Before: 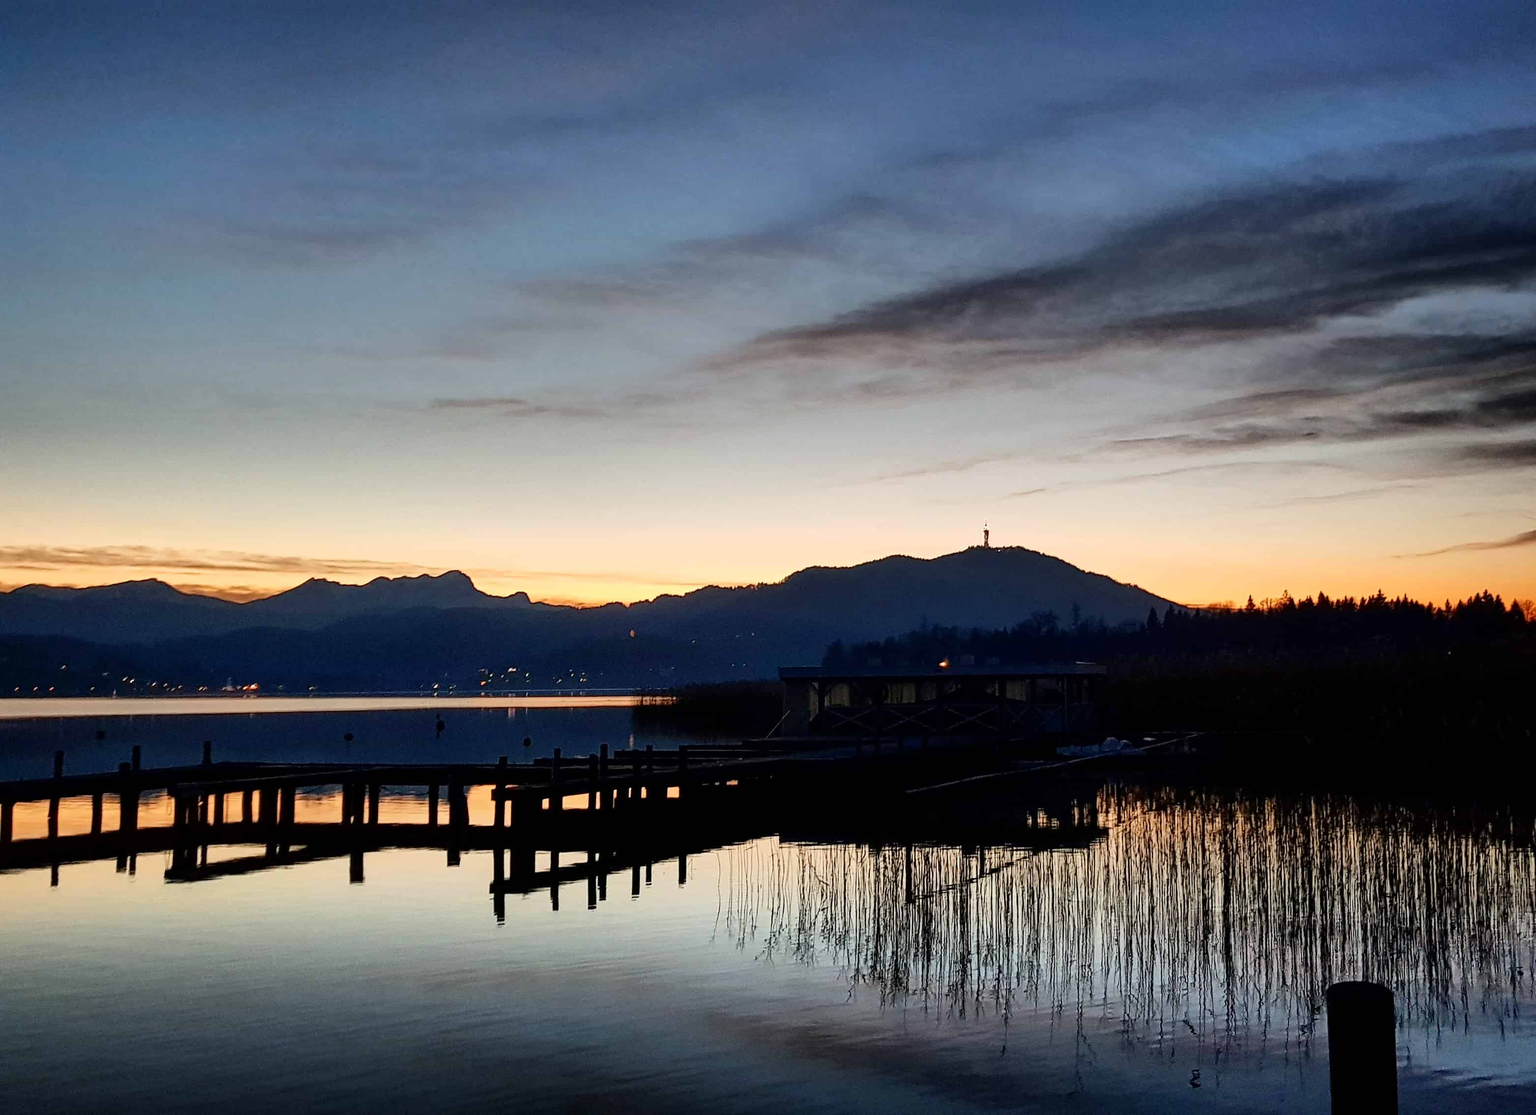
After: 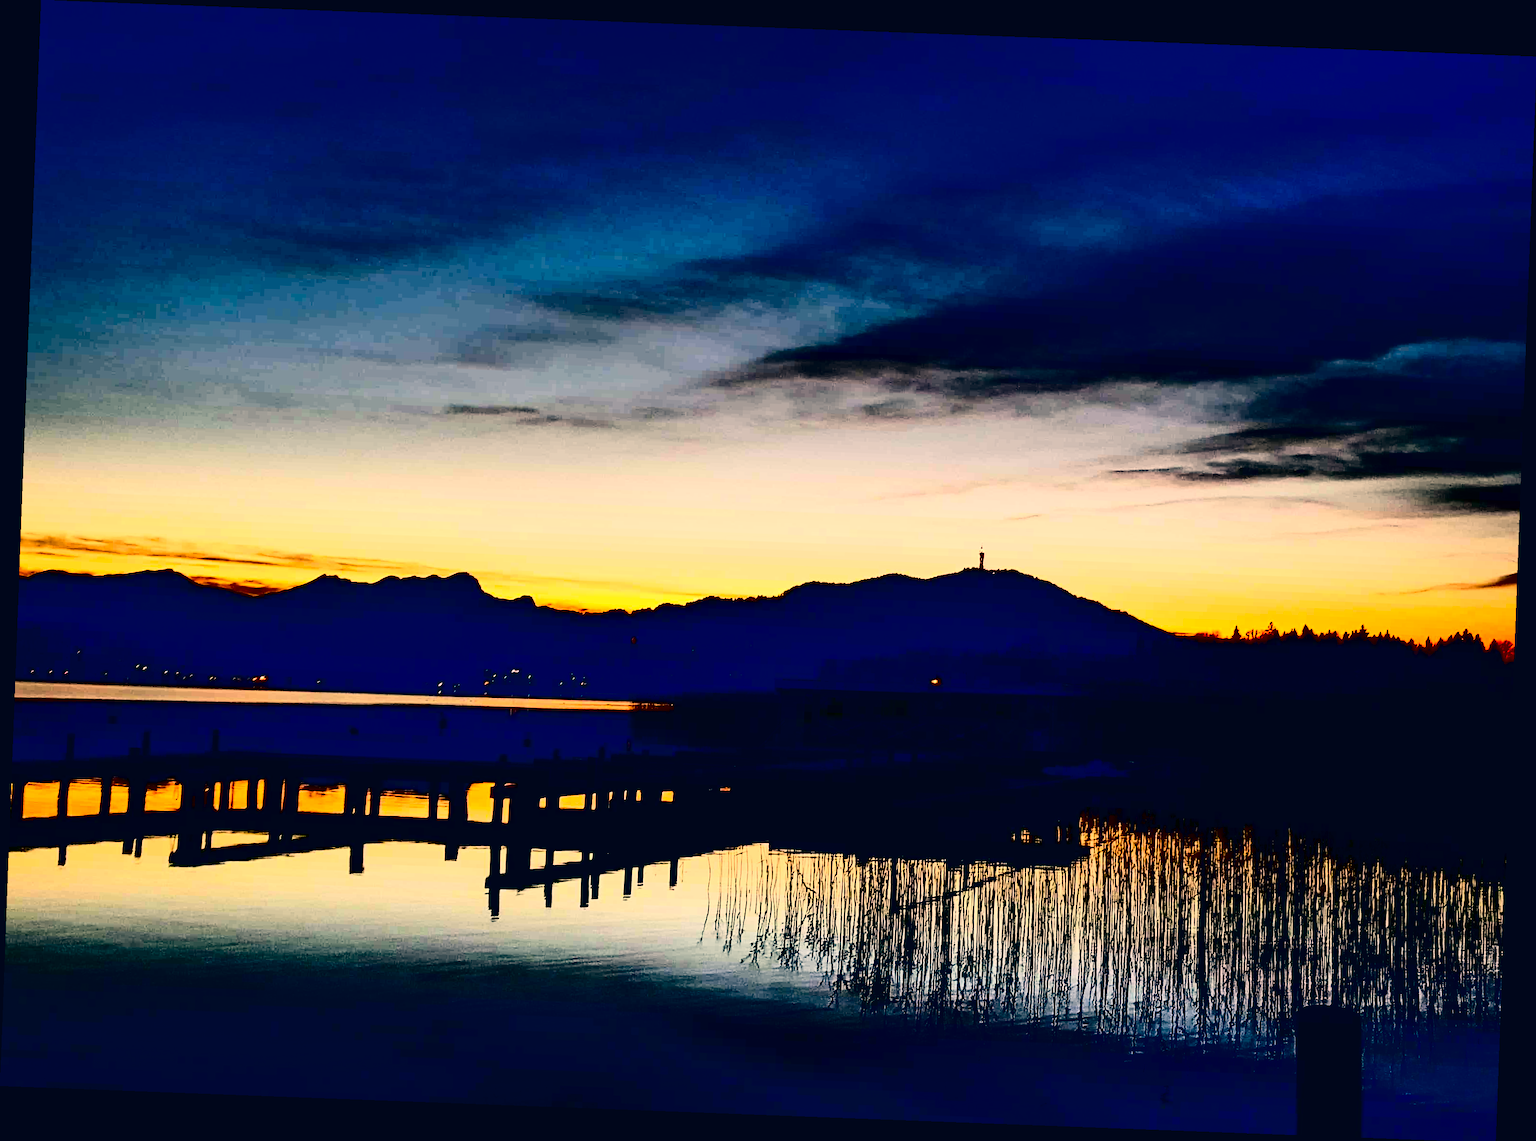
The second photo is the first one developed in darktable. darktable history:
contrast brightness saturation: contrast 0.77, brightness -1, saturation 1
color correction: highlights a* 10.32, highlights b* 14.66, shadows a* -9.59, shadows b* -15.02
rotate and perspective: rotation 2.17°, automatic cropping off
